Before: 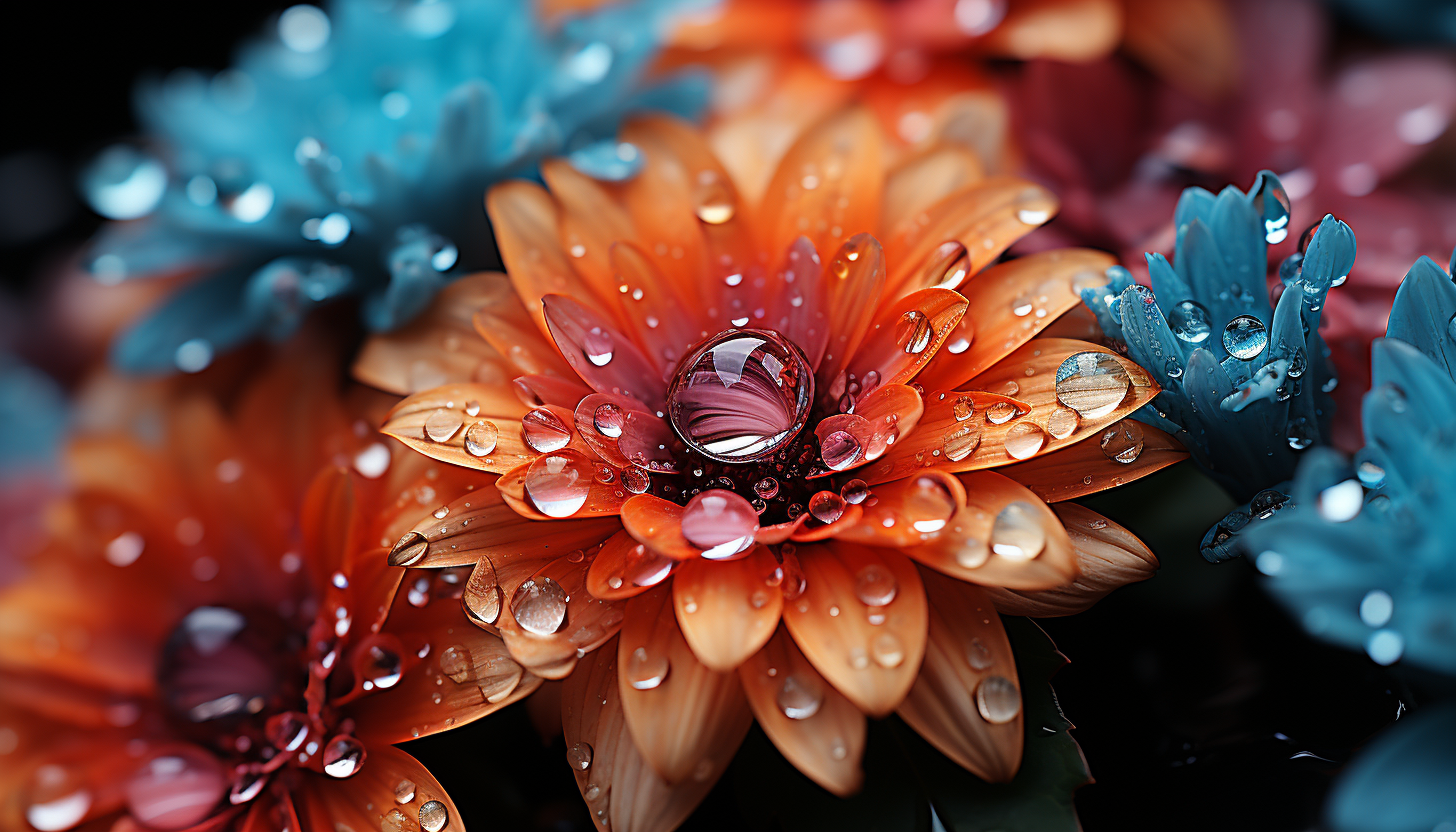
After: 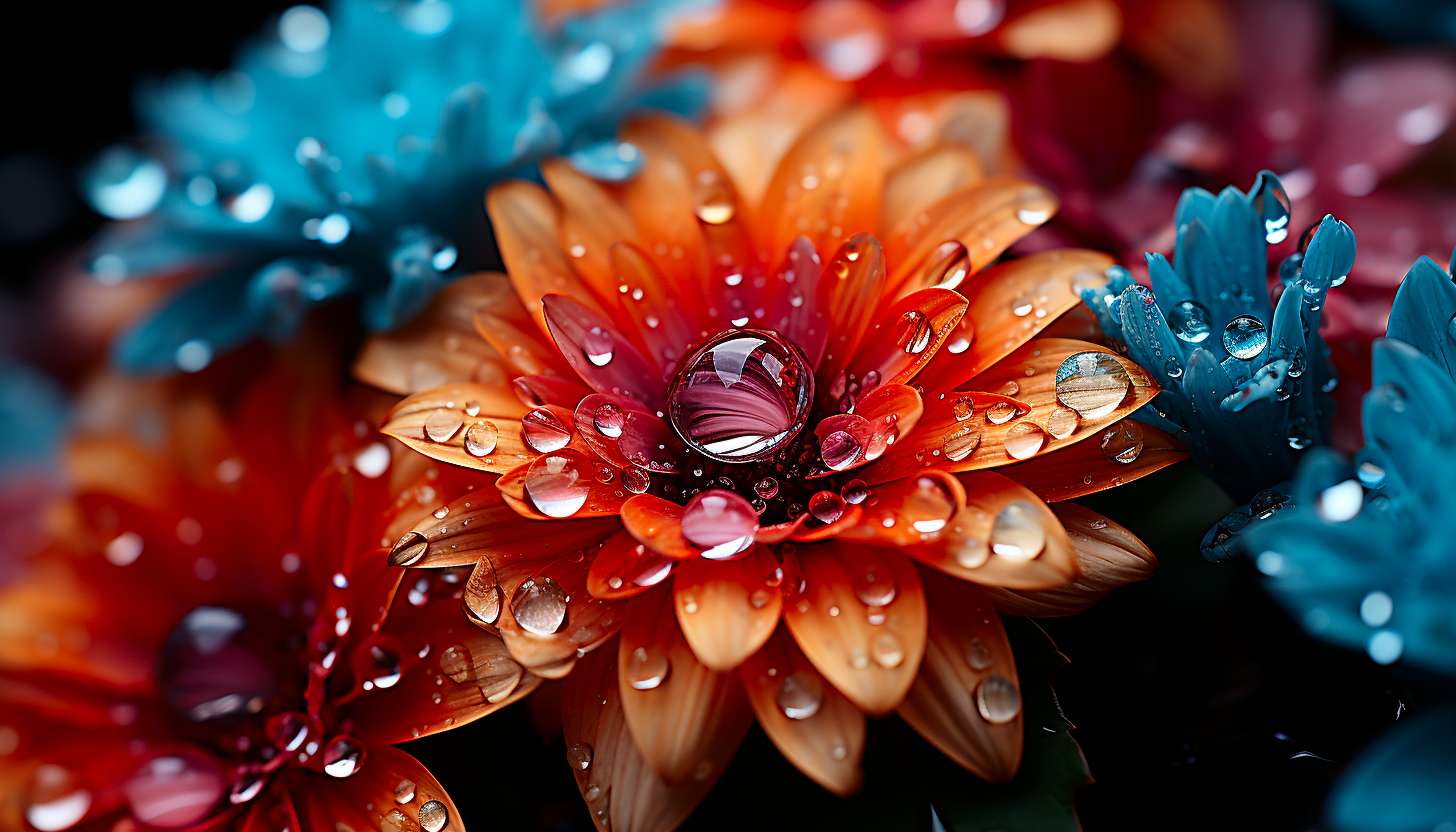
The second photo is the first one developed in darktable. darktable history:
contrast brightness saturation: contrast 0.126, brightness -0.063, saturation 0.154
